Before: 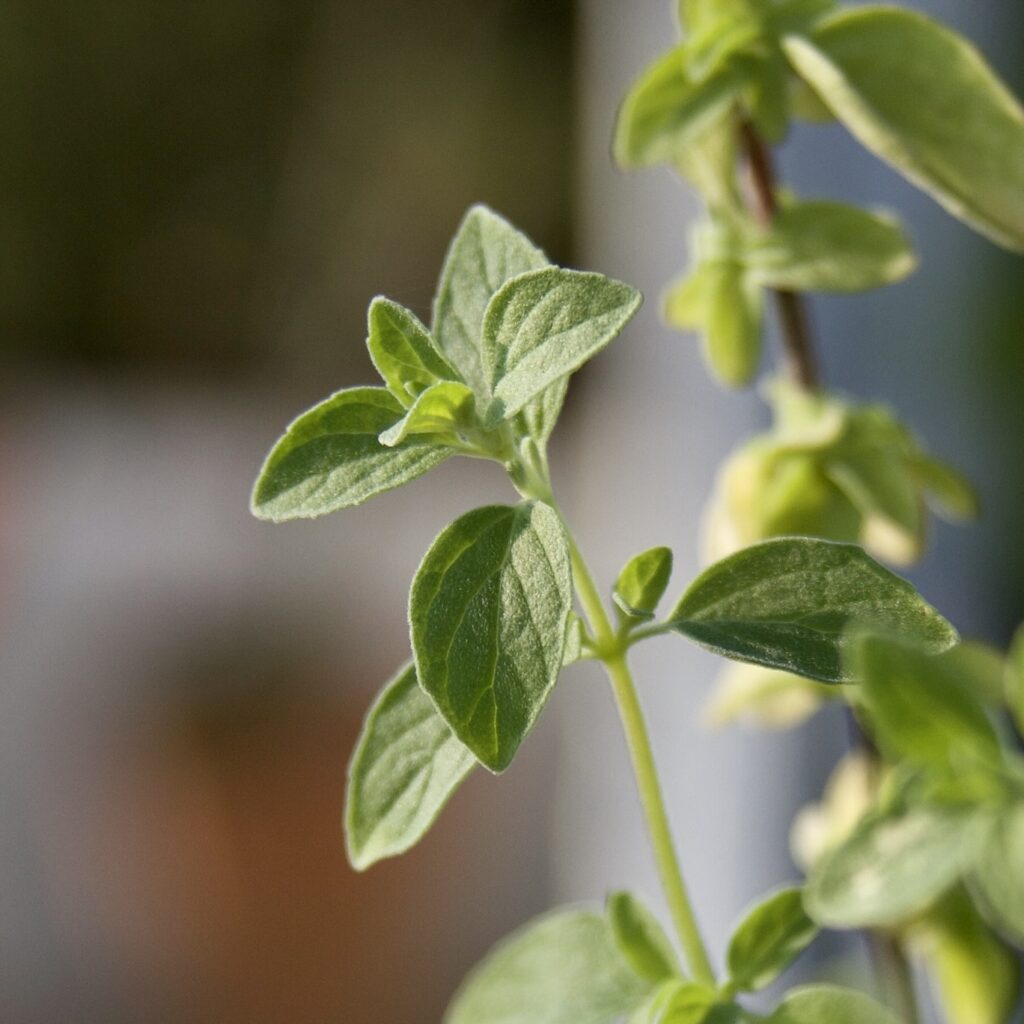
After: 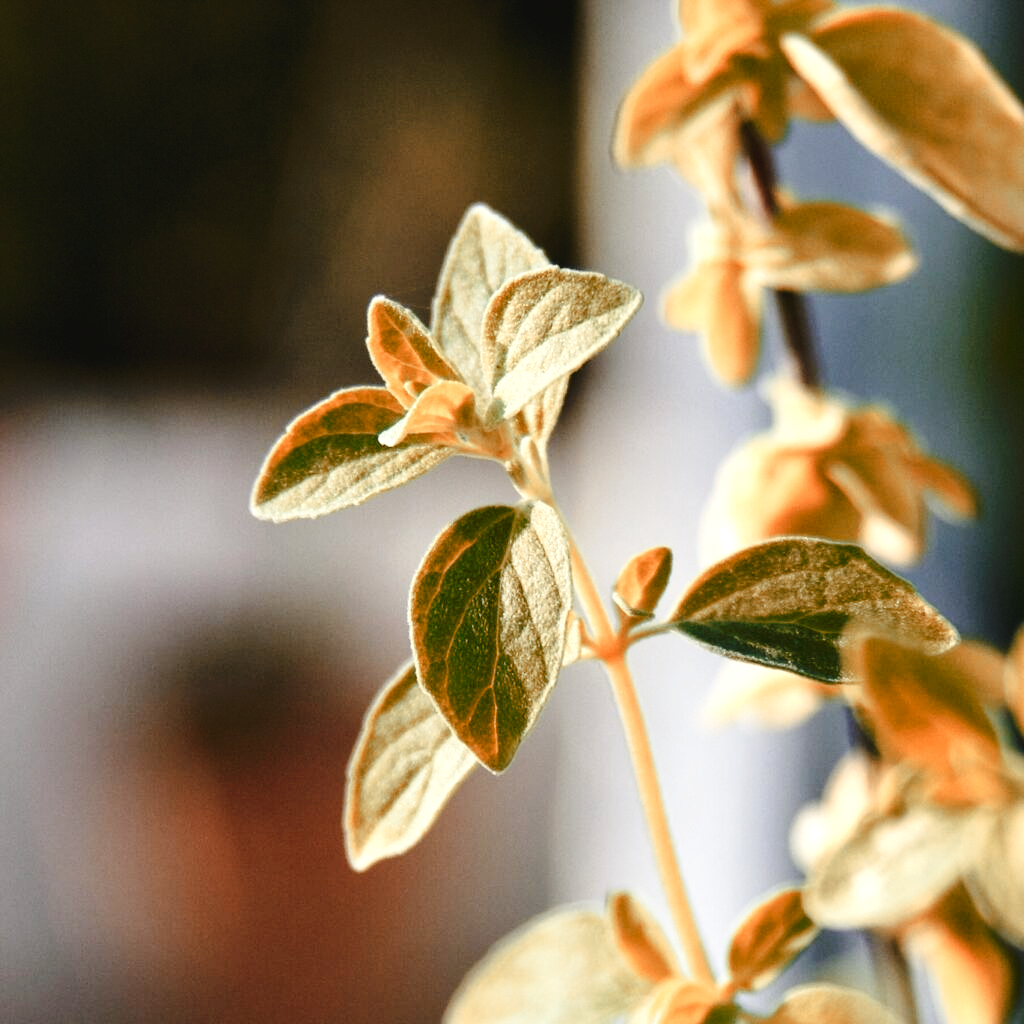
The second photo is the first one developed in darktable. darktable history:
color zones: curves: ch2 [(0, 0.5) (0.084, 0.497) (0.323, 0.335) (0.4, 0.497) (1, 0.5)]
tone equalizer: -8 EV -0.747 EV, -7 EV -0.687 EV, -6 EV -0.634 EV, -5 EV -0.364 EV, -3 EV 0.395 EV, -2 EV 0.6 EV, -1 EV 0.697 EV, +0 EV 0.733 EV, edges refinement/feathering 500, mask exposure compensation -1.57 EV, preserve details no
tone curve: curves: ch0 [(0, 0) (0.003, 0.03) (0.011, 0.032) (0.025, 0.035) (0.044, 0.038) (0.069, 0.041) (0.1, 0.058) (0.136, 0.091) (0.177, 0.133) (0.224, 0.181) (0.277, 0.268) (0.335, 0.363) (0.399, 0.461) (0.468, 0.554) (0.543, 0.633) (0.623, 0.709) (0.709, 0.784) (0.801, 0.869) (0.898, 0.938) (1, 1)], preserve colors none
